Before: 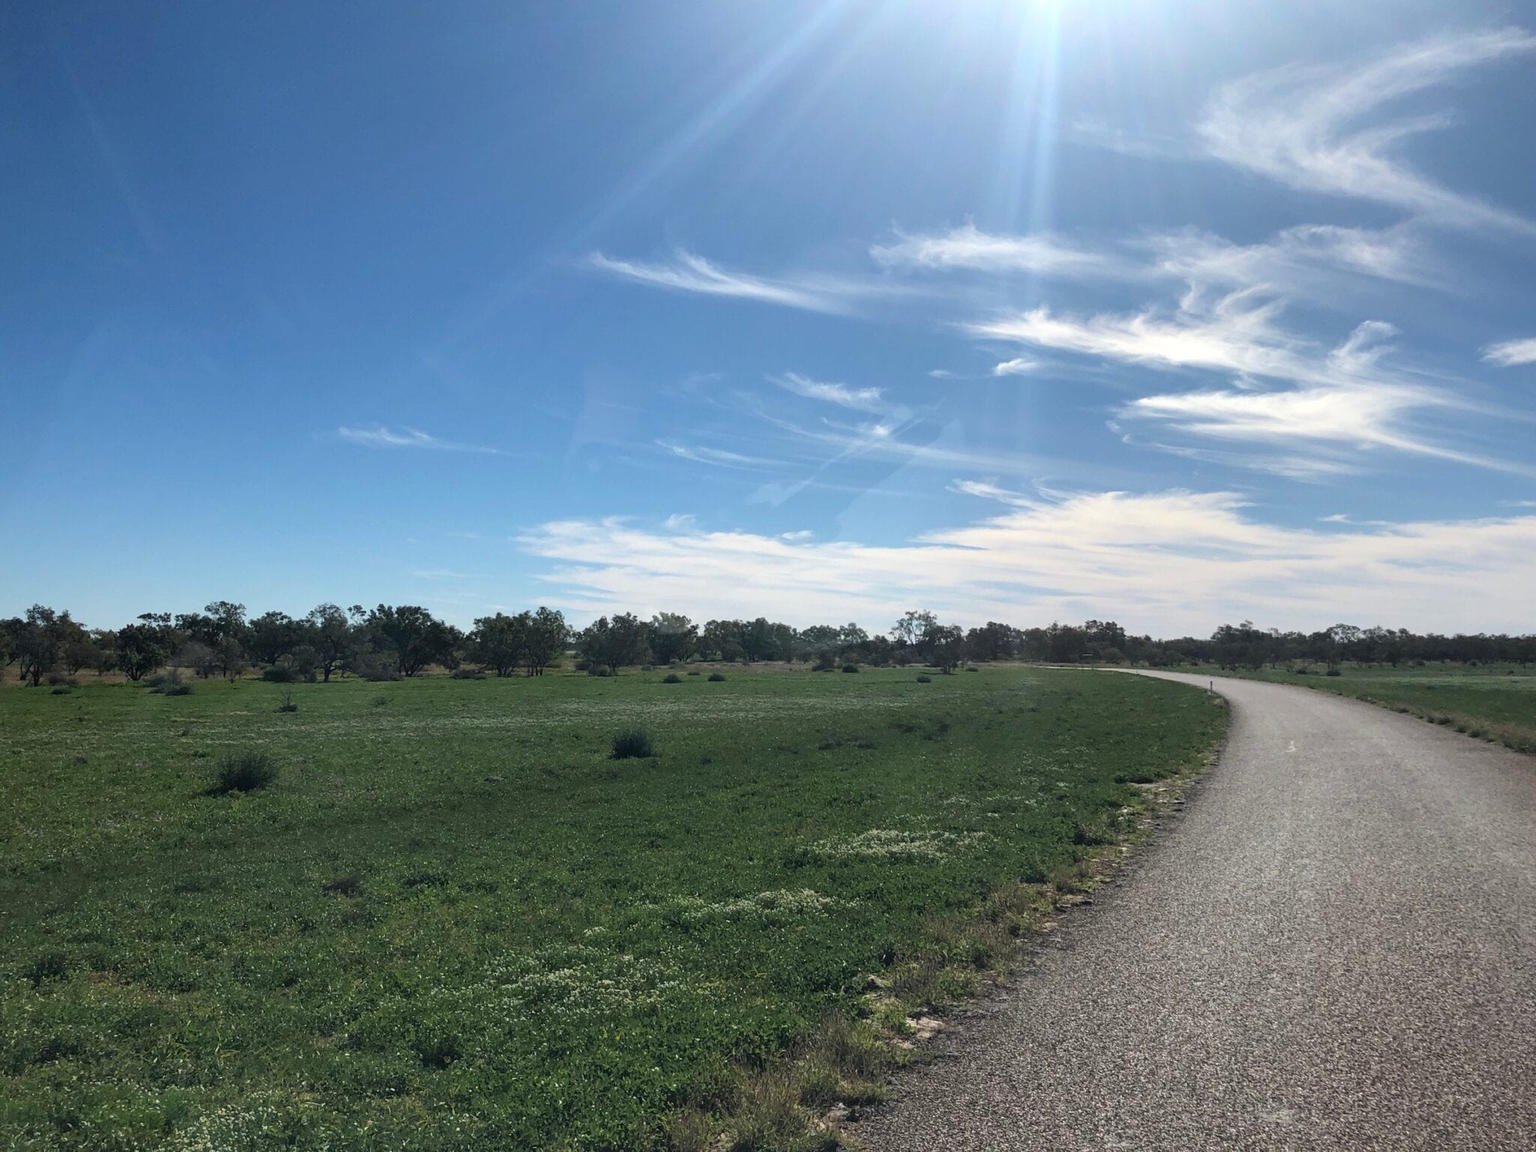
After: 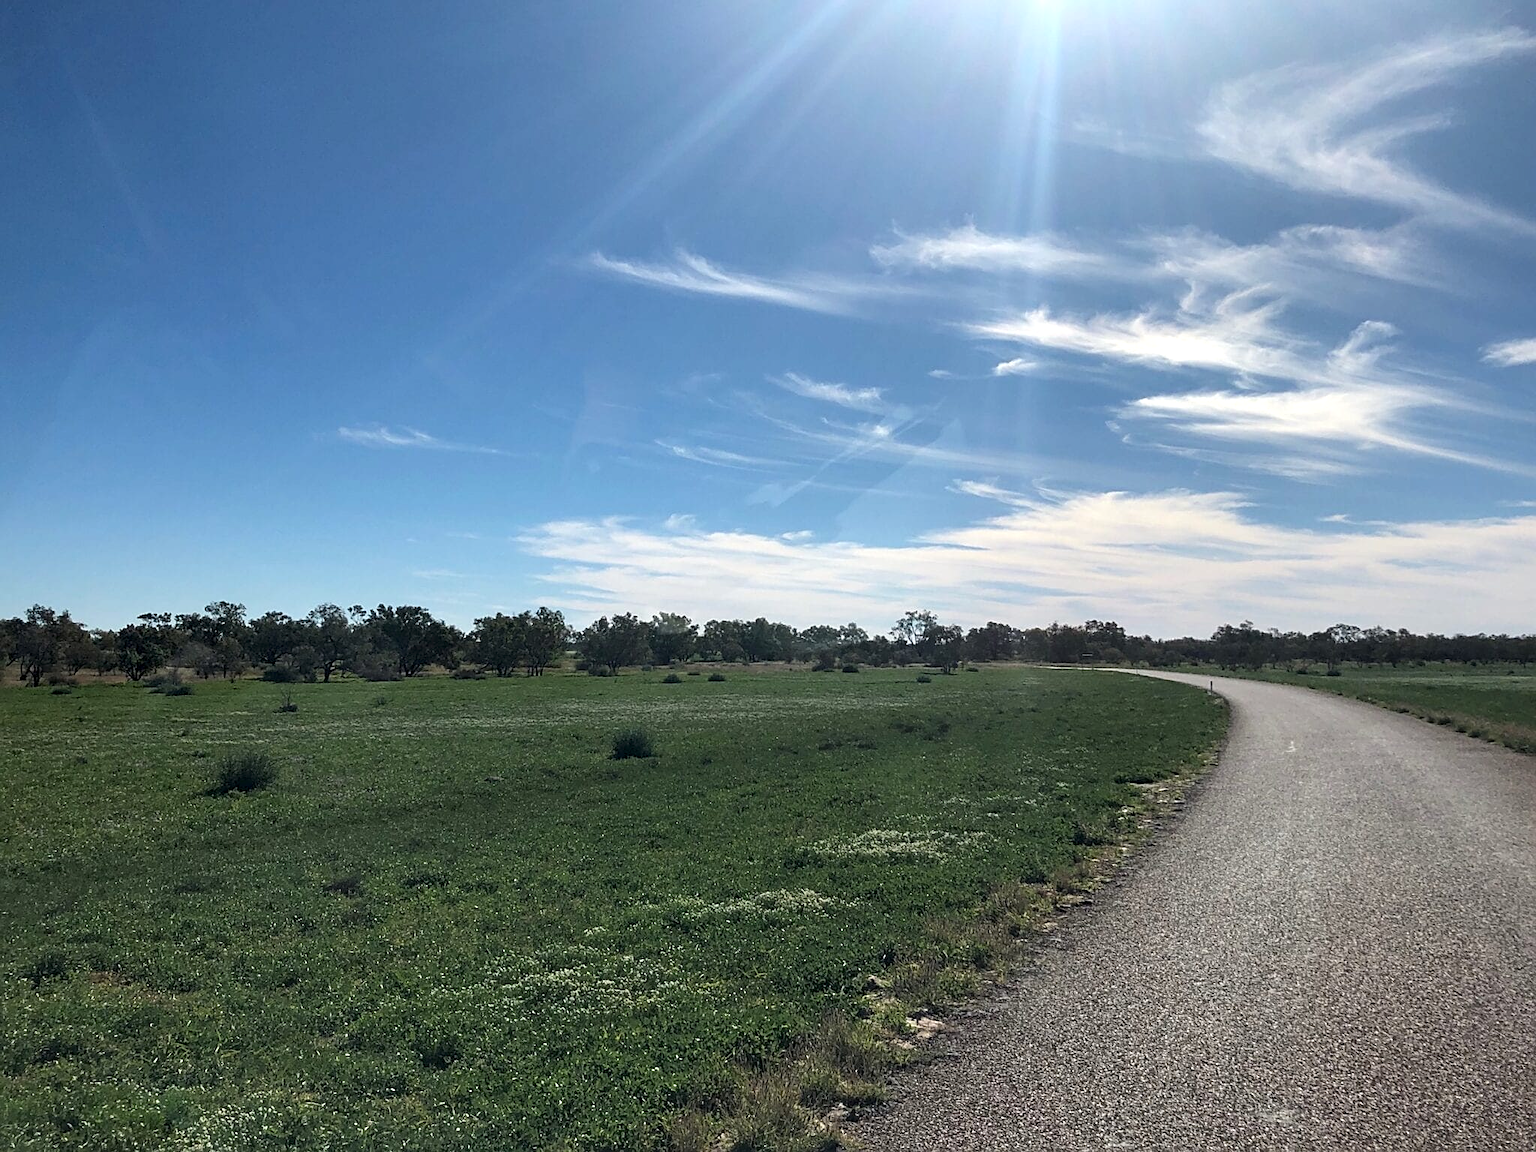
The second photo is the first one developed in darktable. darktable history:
sharpen: on, module defaults
contrast equalizer: octaves 7, y [[0.6 ×6], [0.55 ×6], [0 ×6], [0 ×6], [0 ×6]], mix 0.3
